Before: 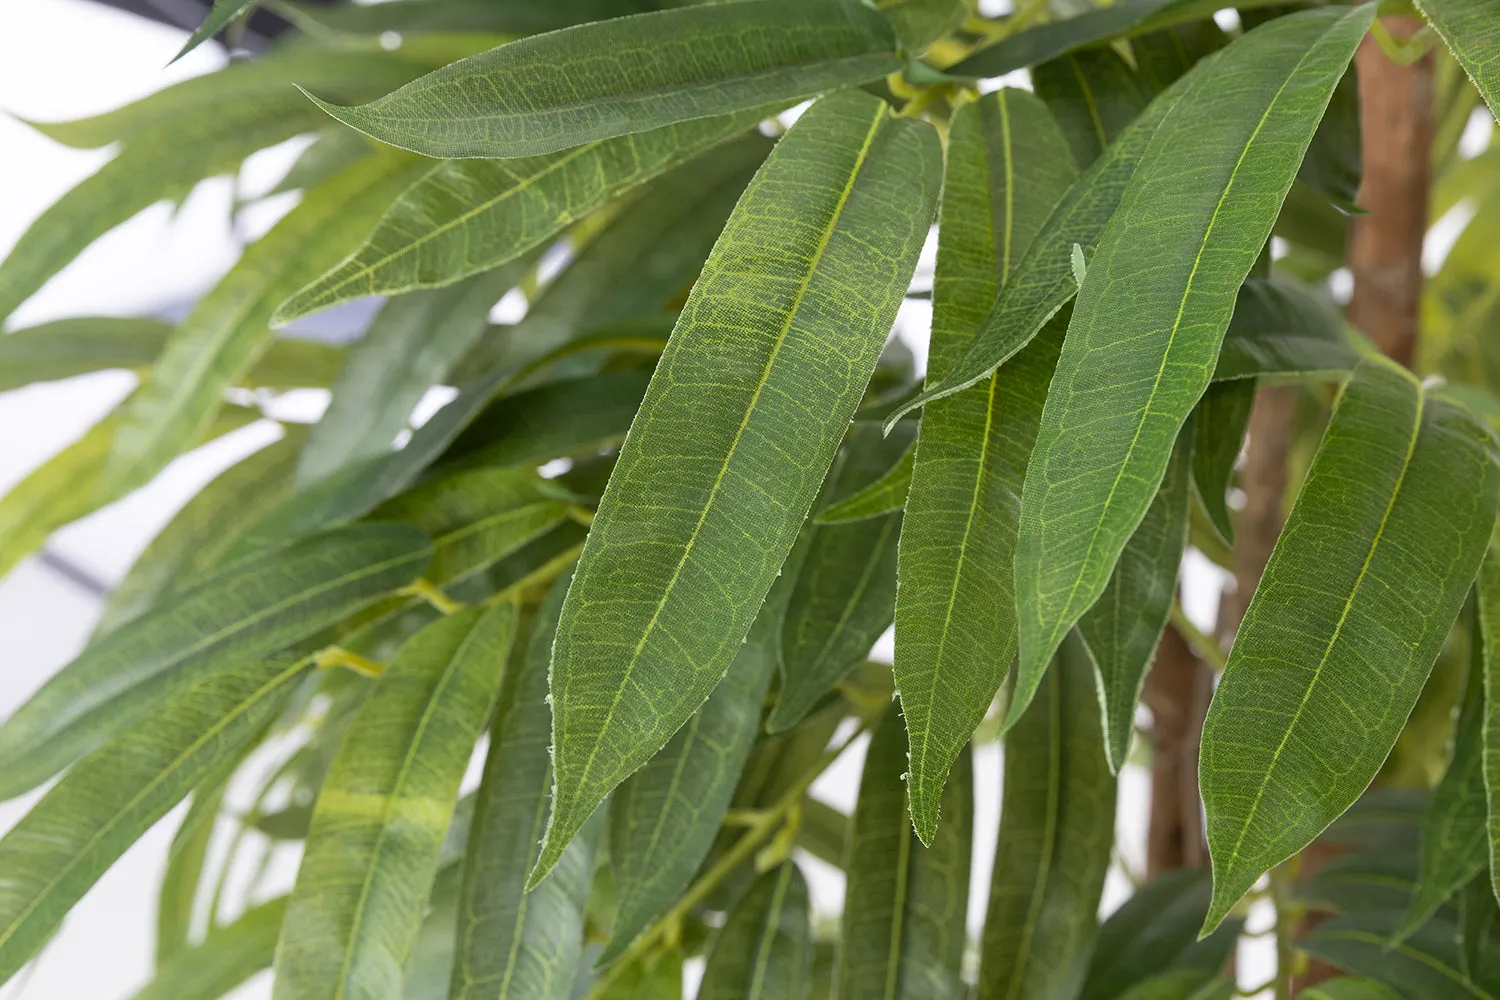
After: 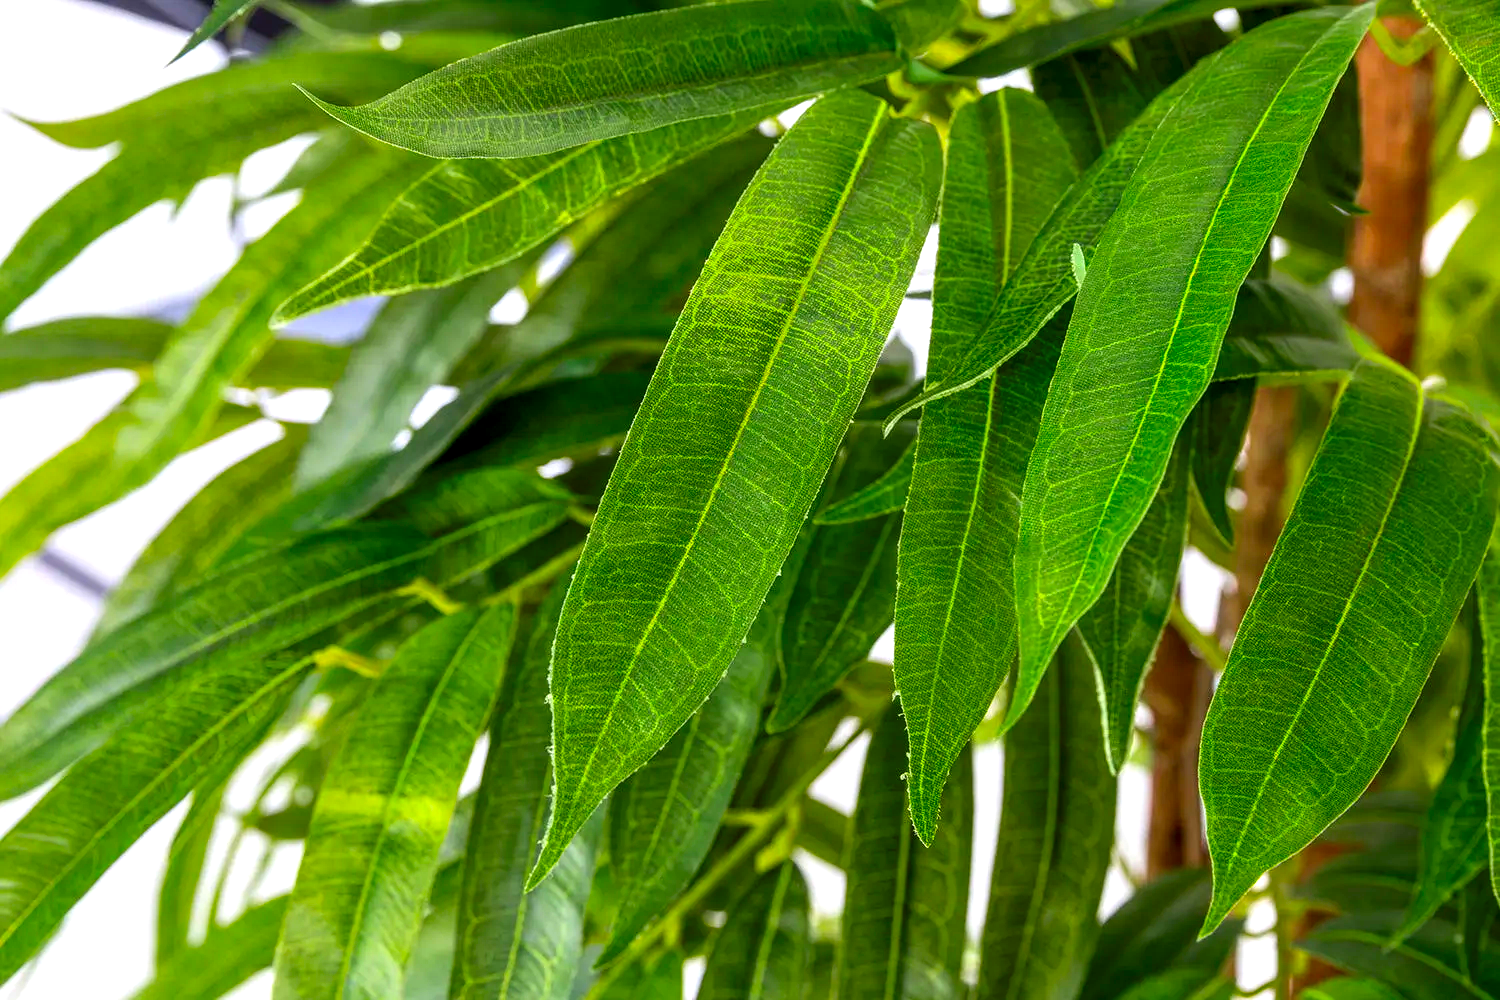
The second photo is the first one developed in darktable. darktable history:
local contrast: highlights 77%, shadows 56%, detail 174%, midtone range 0.424
color correction: highlights b* -0.06, saturation 2.16
